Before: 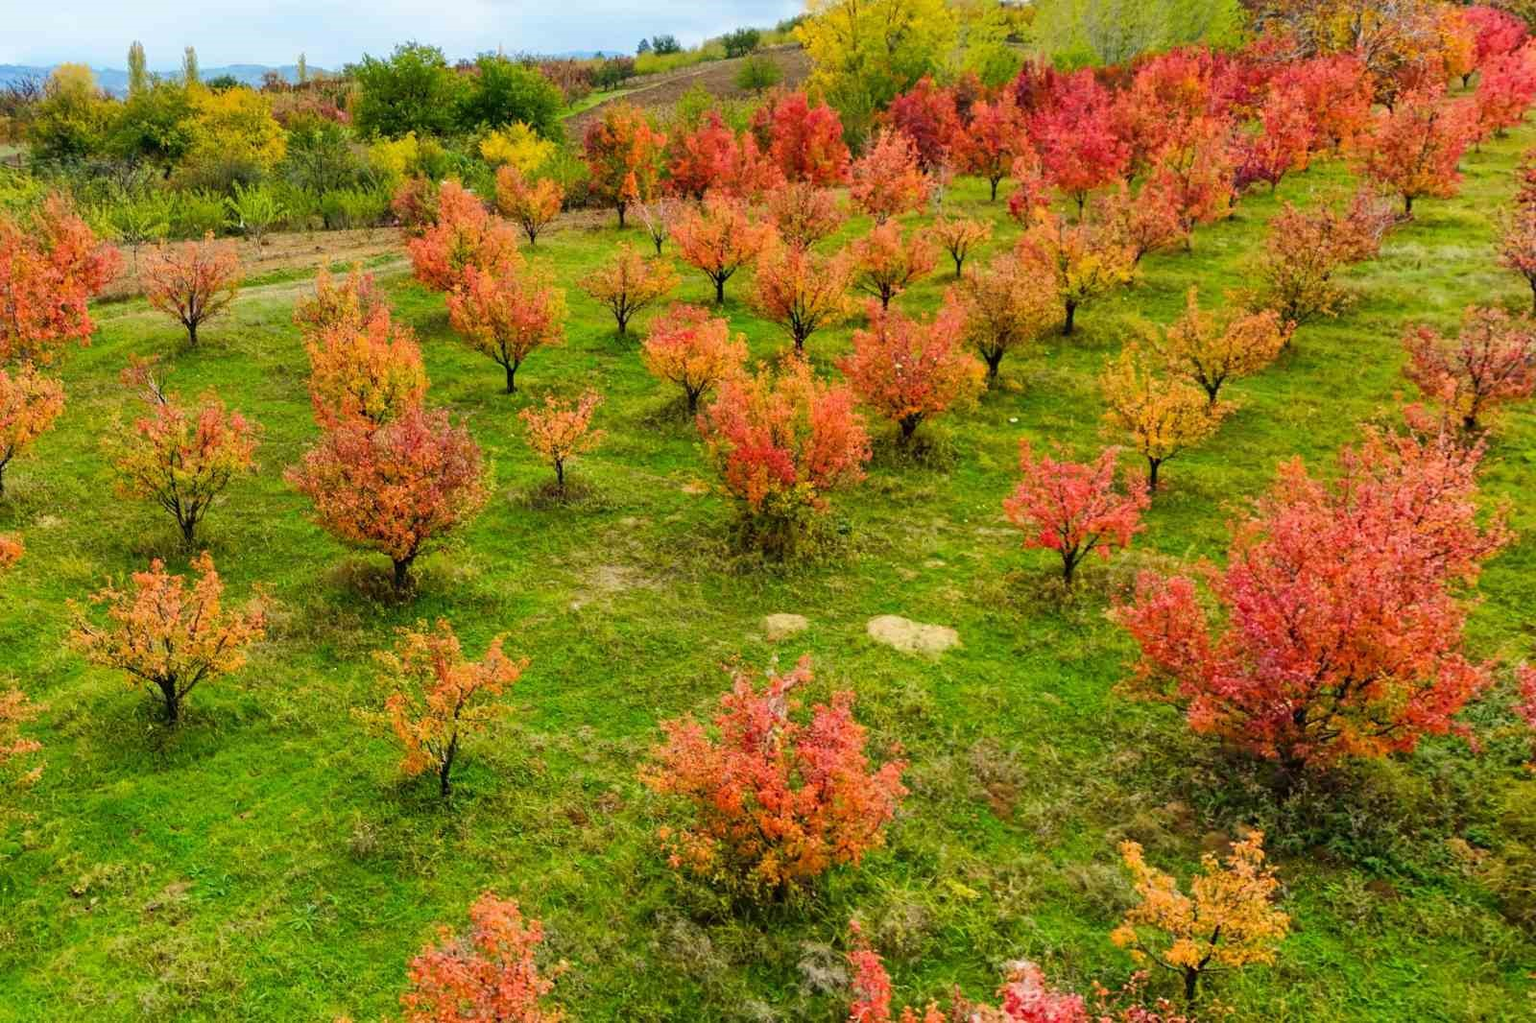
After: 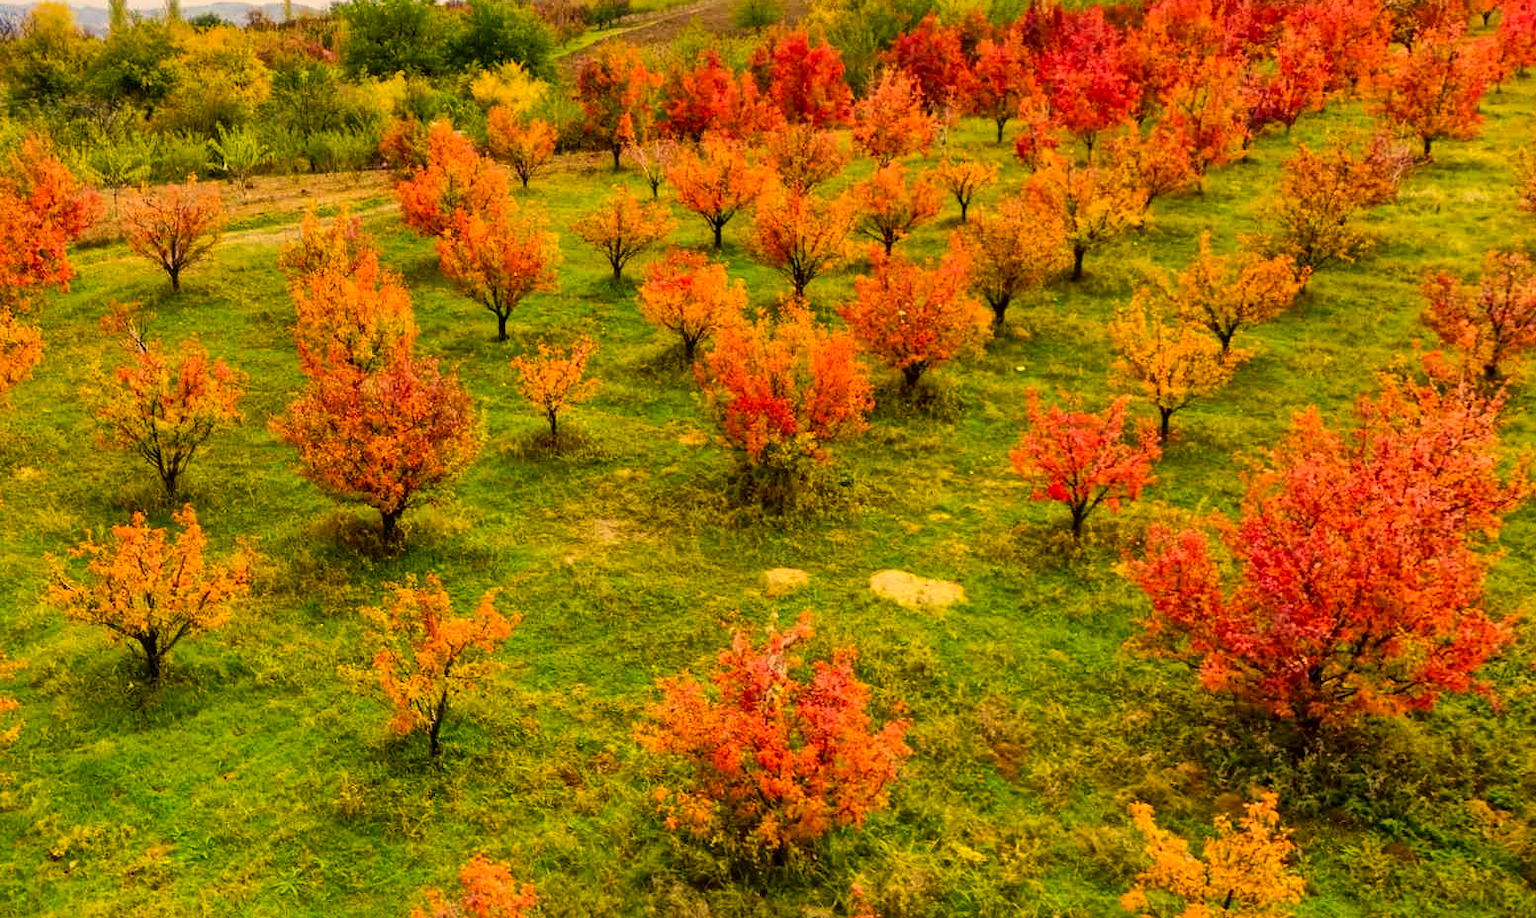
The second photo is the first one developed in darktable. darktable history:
color correction: highlights a* 17.94, highlights b* 35.39, shadows a* 1.48, shadows b* 6.42, saturation 1.01
local contrast: mode bilateral grid, contrast 20, coarseness 50, detail 130%, midtone range 0.2
crop: left 1.507%, top 6.147%, right 1.379%, bottom 6.637%
